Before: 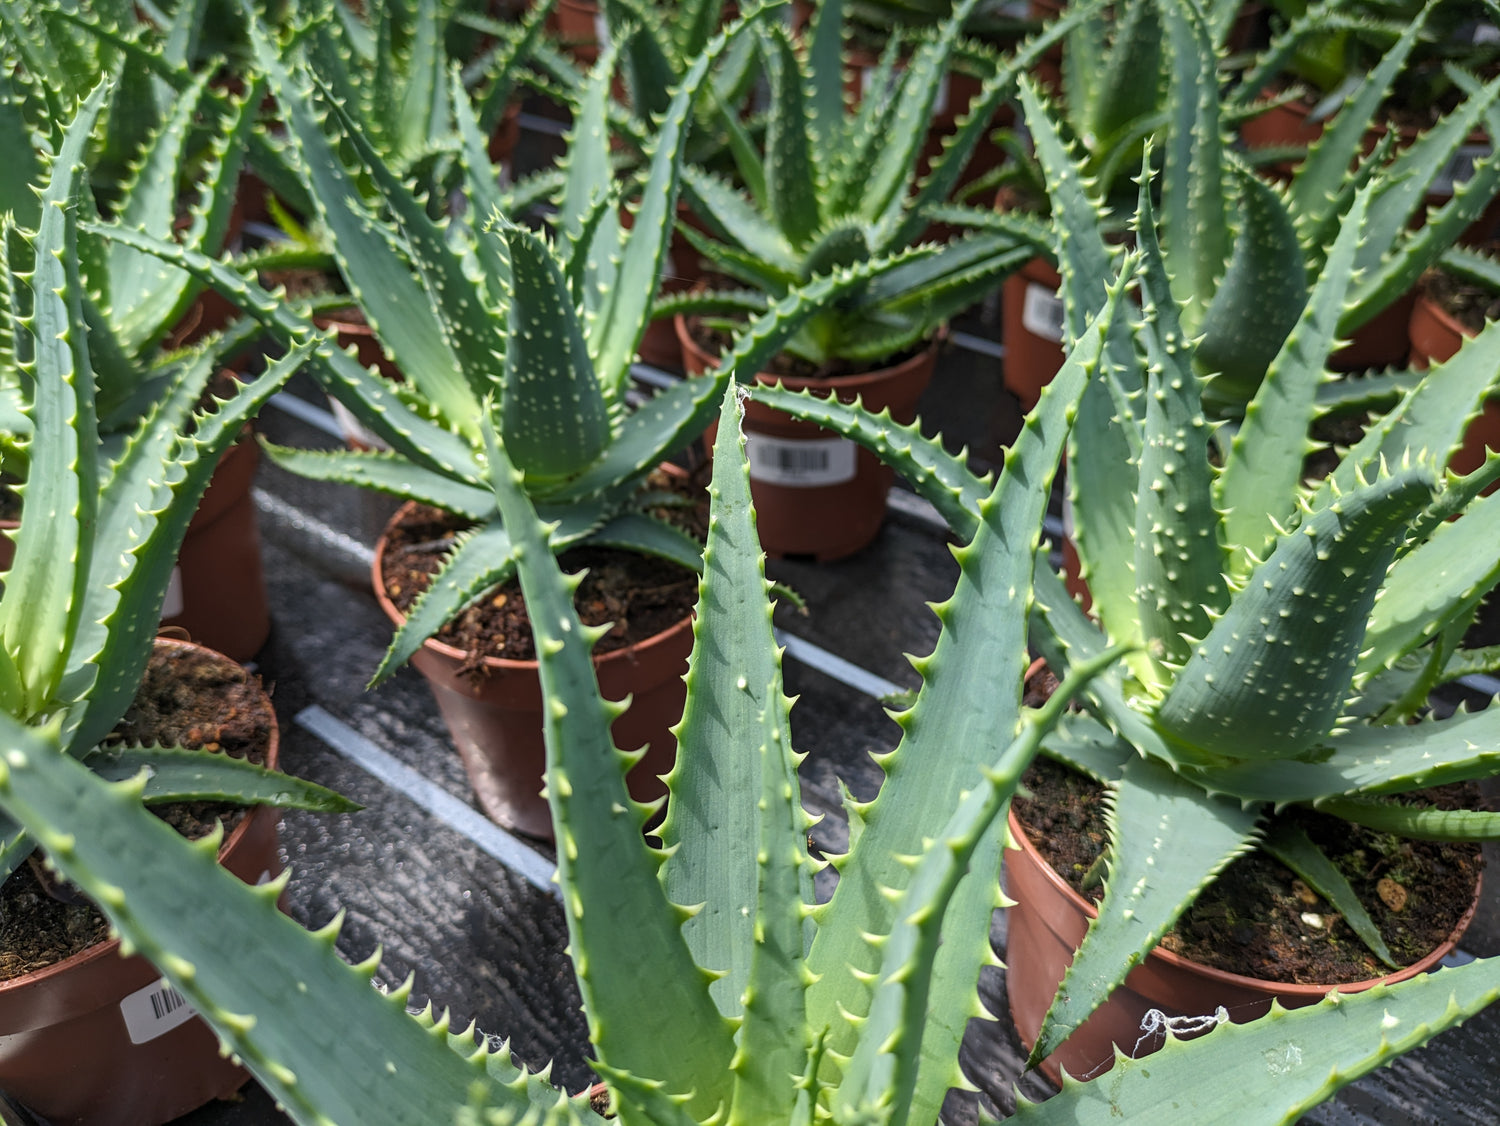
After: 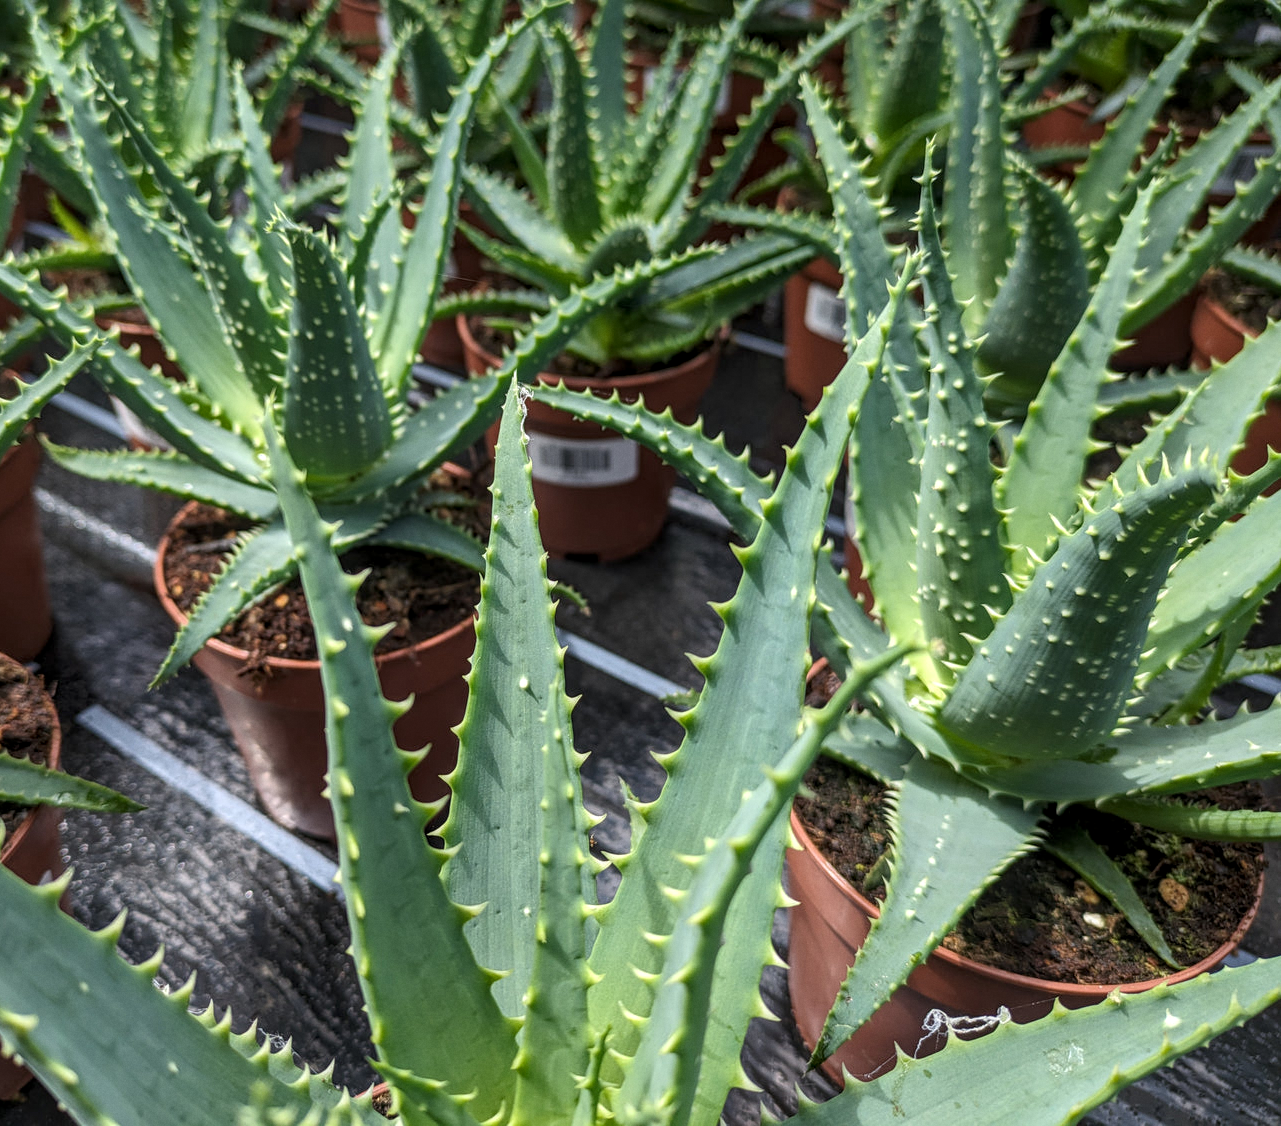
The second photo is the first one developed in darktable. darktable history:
crop and rotate: left 14.584%
grain: coarseness 14.57 ISO, strength 8.8%
local contrast: on, module defaults
